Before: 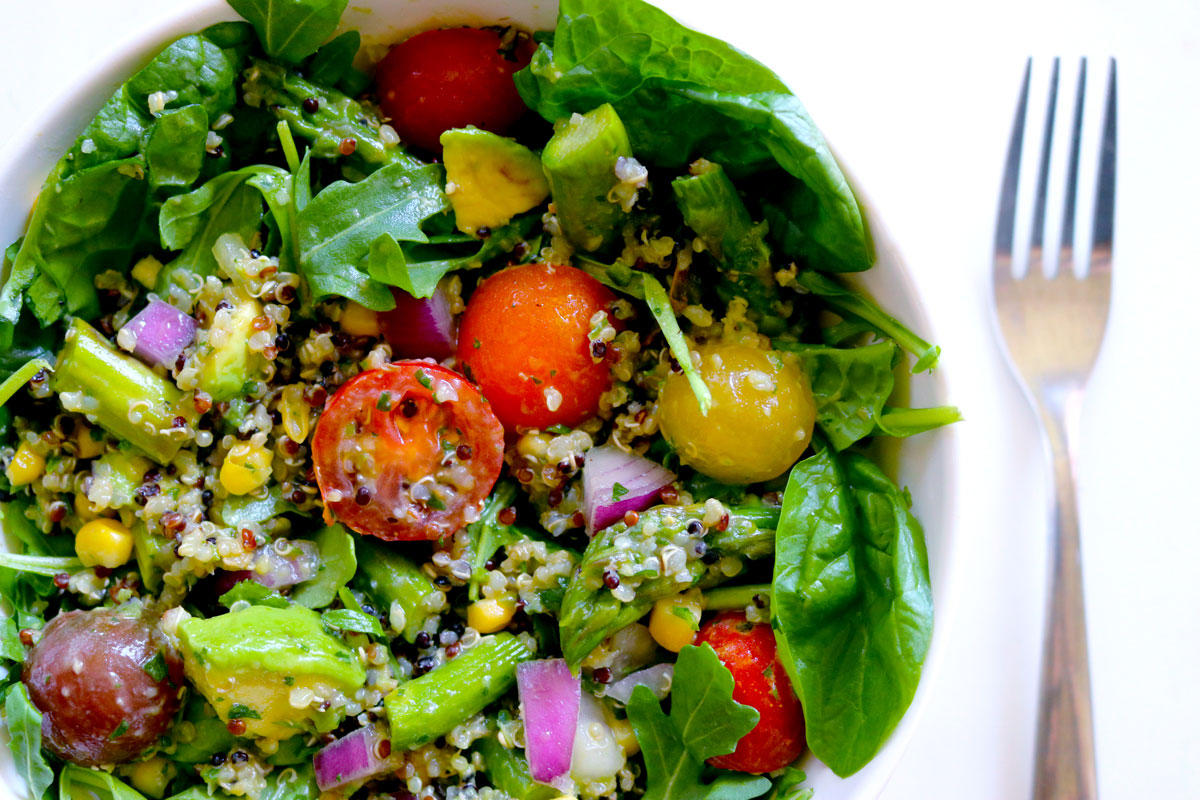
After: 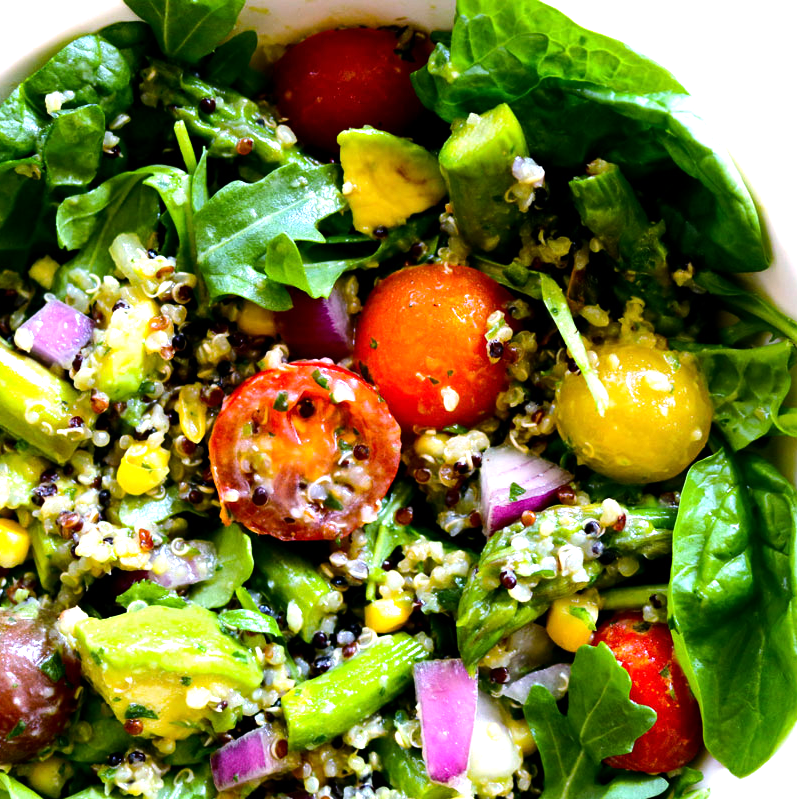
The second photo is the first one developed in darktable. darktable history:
tone equalizer: -8 EV -1.1 EV, -7 EV -1 EV, -6 EV -0.864 EV, -5 EV -0.582 EV, -3 EV 0.573 EV, -2 EV 0.881 EV, -1 EV 1 EV, +0 EV 1.06 EV, edges refinement/feathering 500, mask exposure compensation -1.57 EV, preserve details no
crop and rotate: left 8.623%, right 24.901%
